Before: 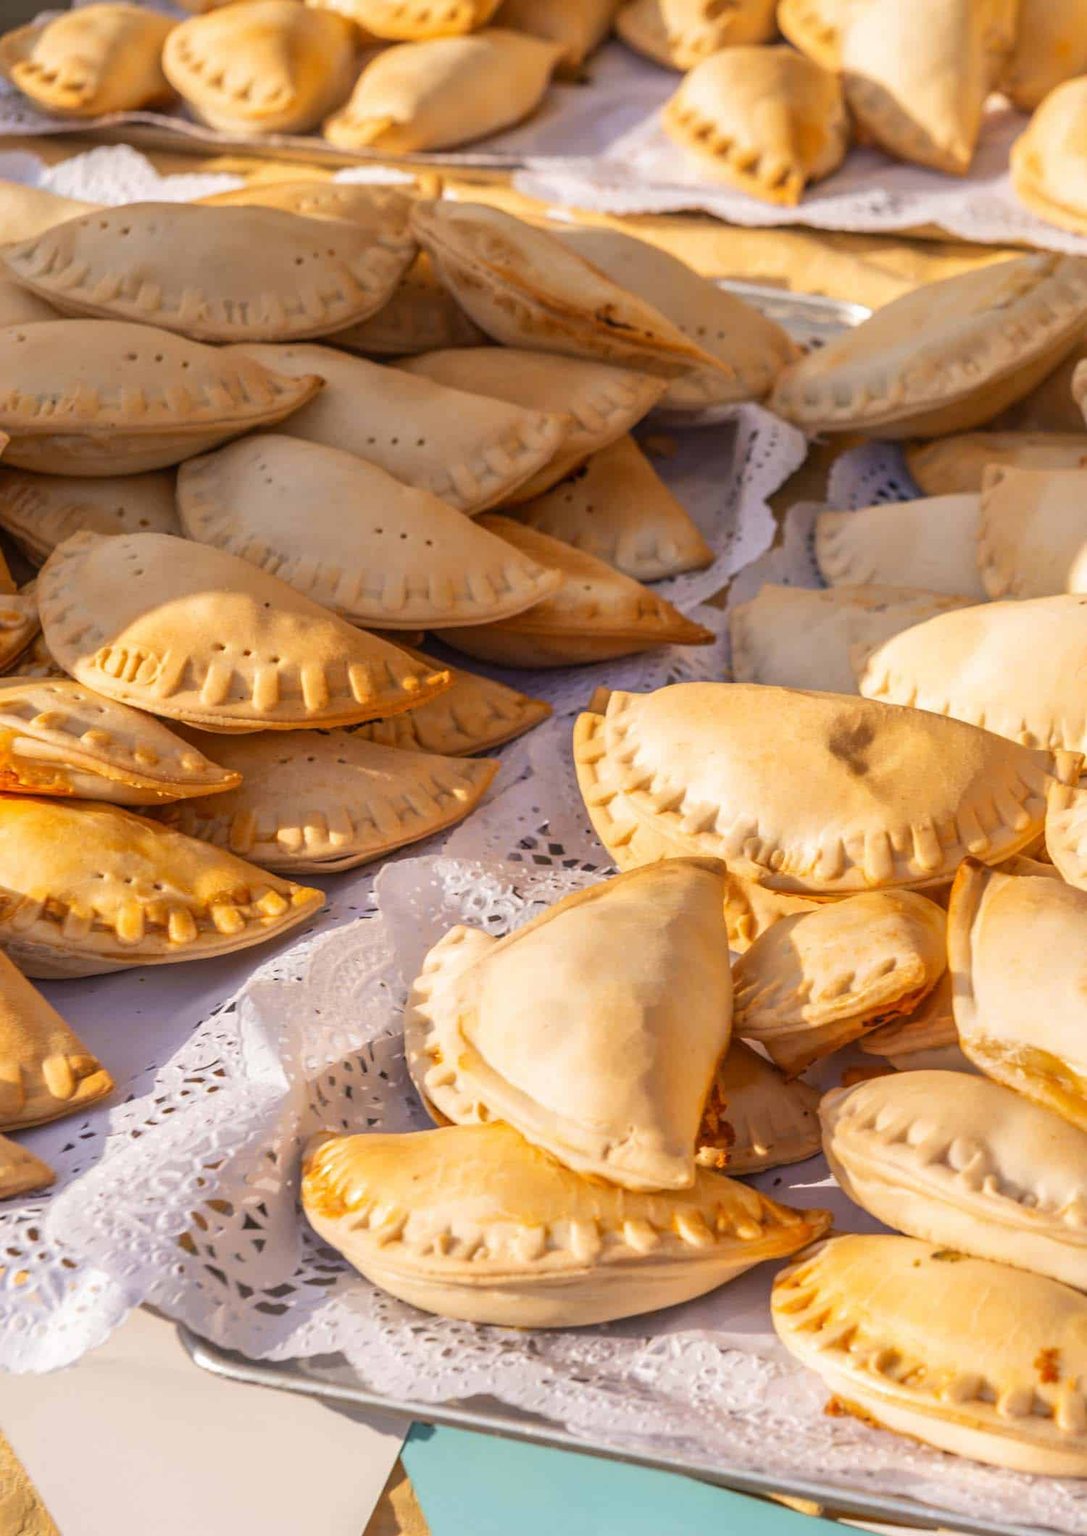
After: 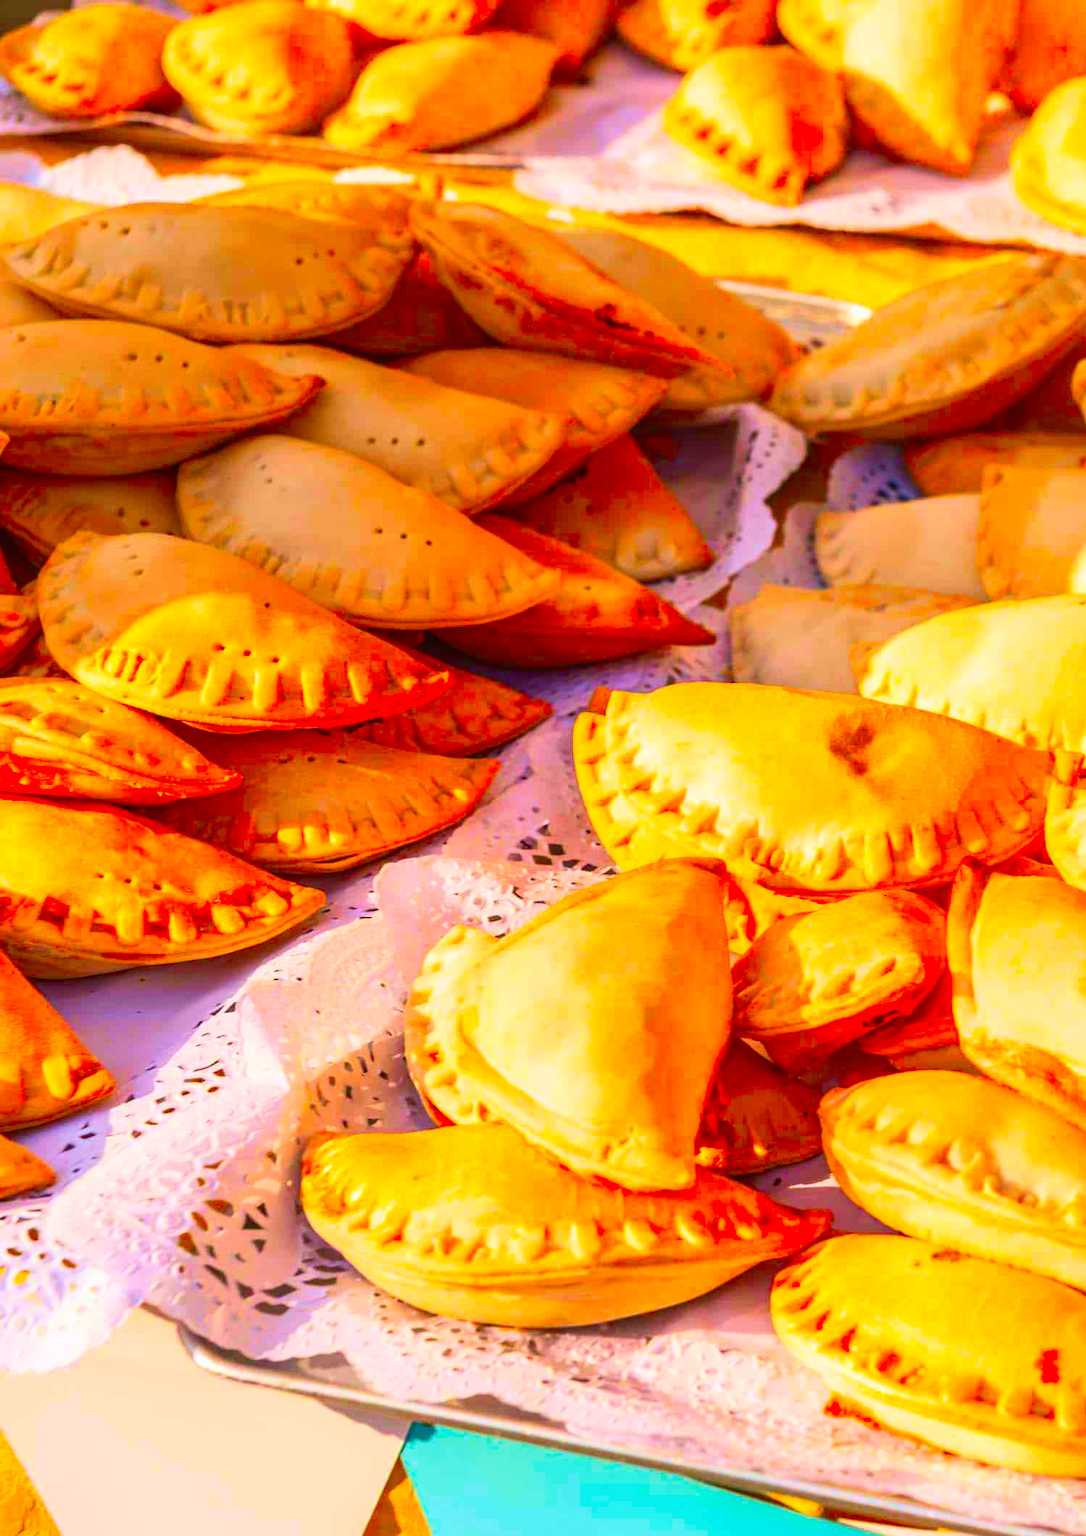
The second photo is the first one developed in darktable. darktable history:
contrast brightness saturation: contrast 0.23, brightness 0.1, saturation 0.29
color correction: saturation 2.15
velvia: on, module defaults
